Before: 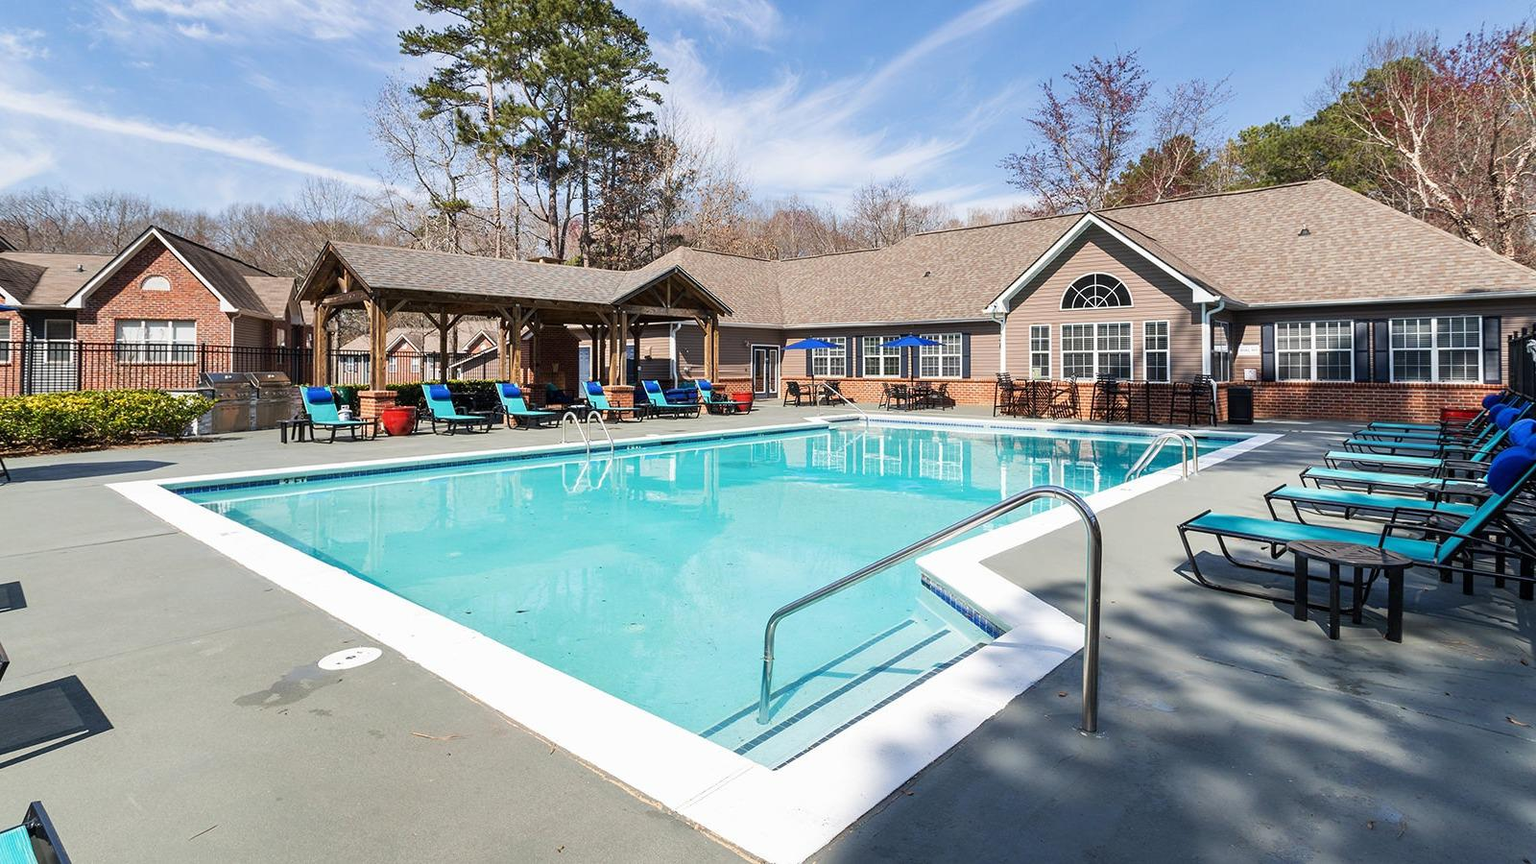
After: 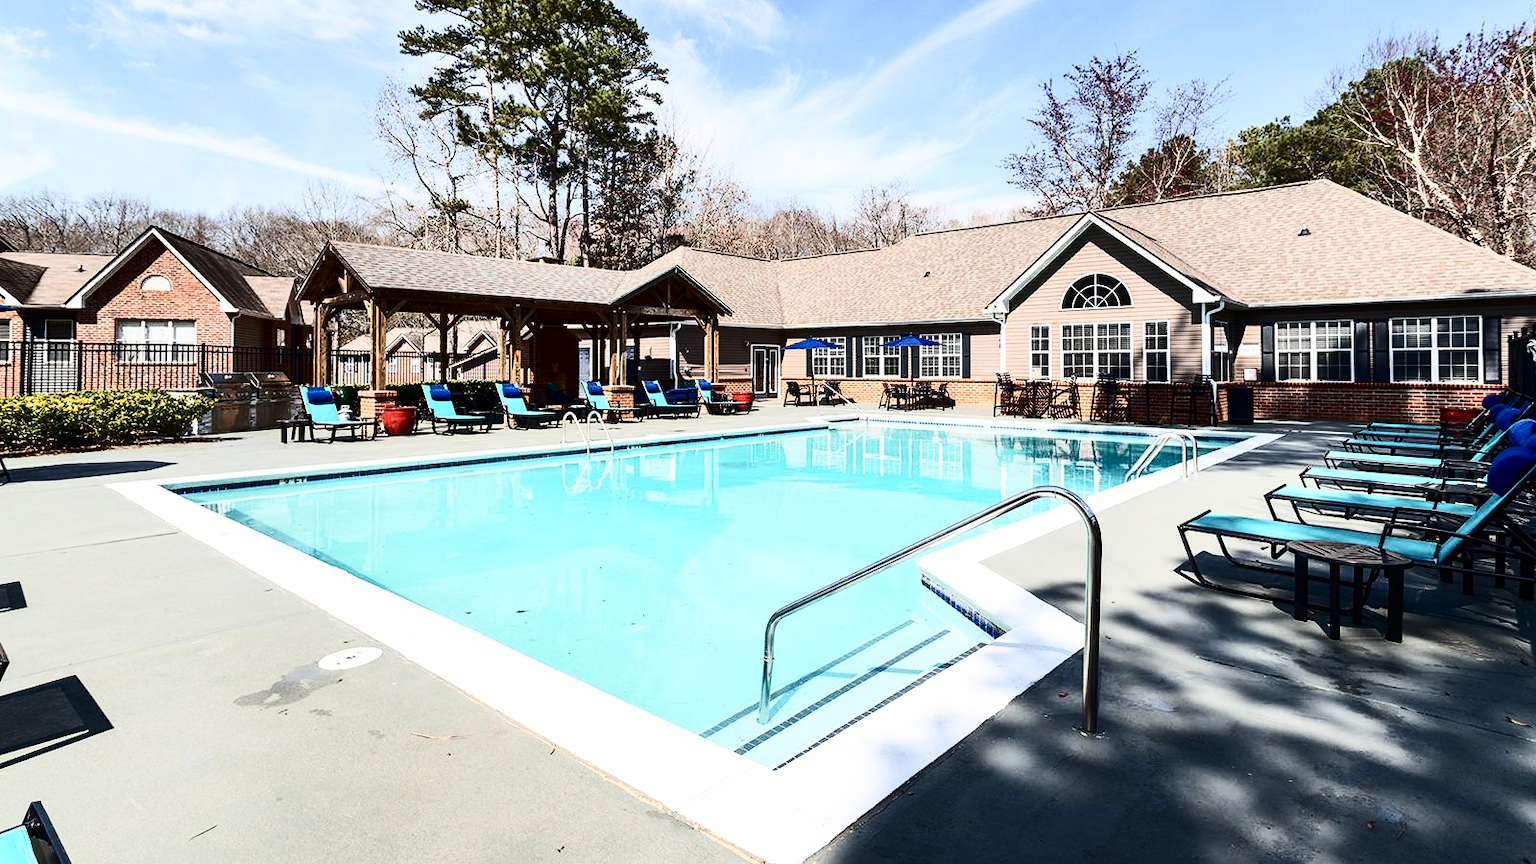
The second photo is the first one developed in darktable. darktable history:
contrast brightness saturation: contrast 0.503, saturation -0.083
